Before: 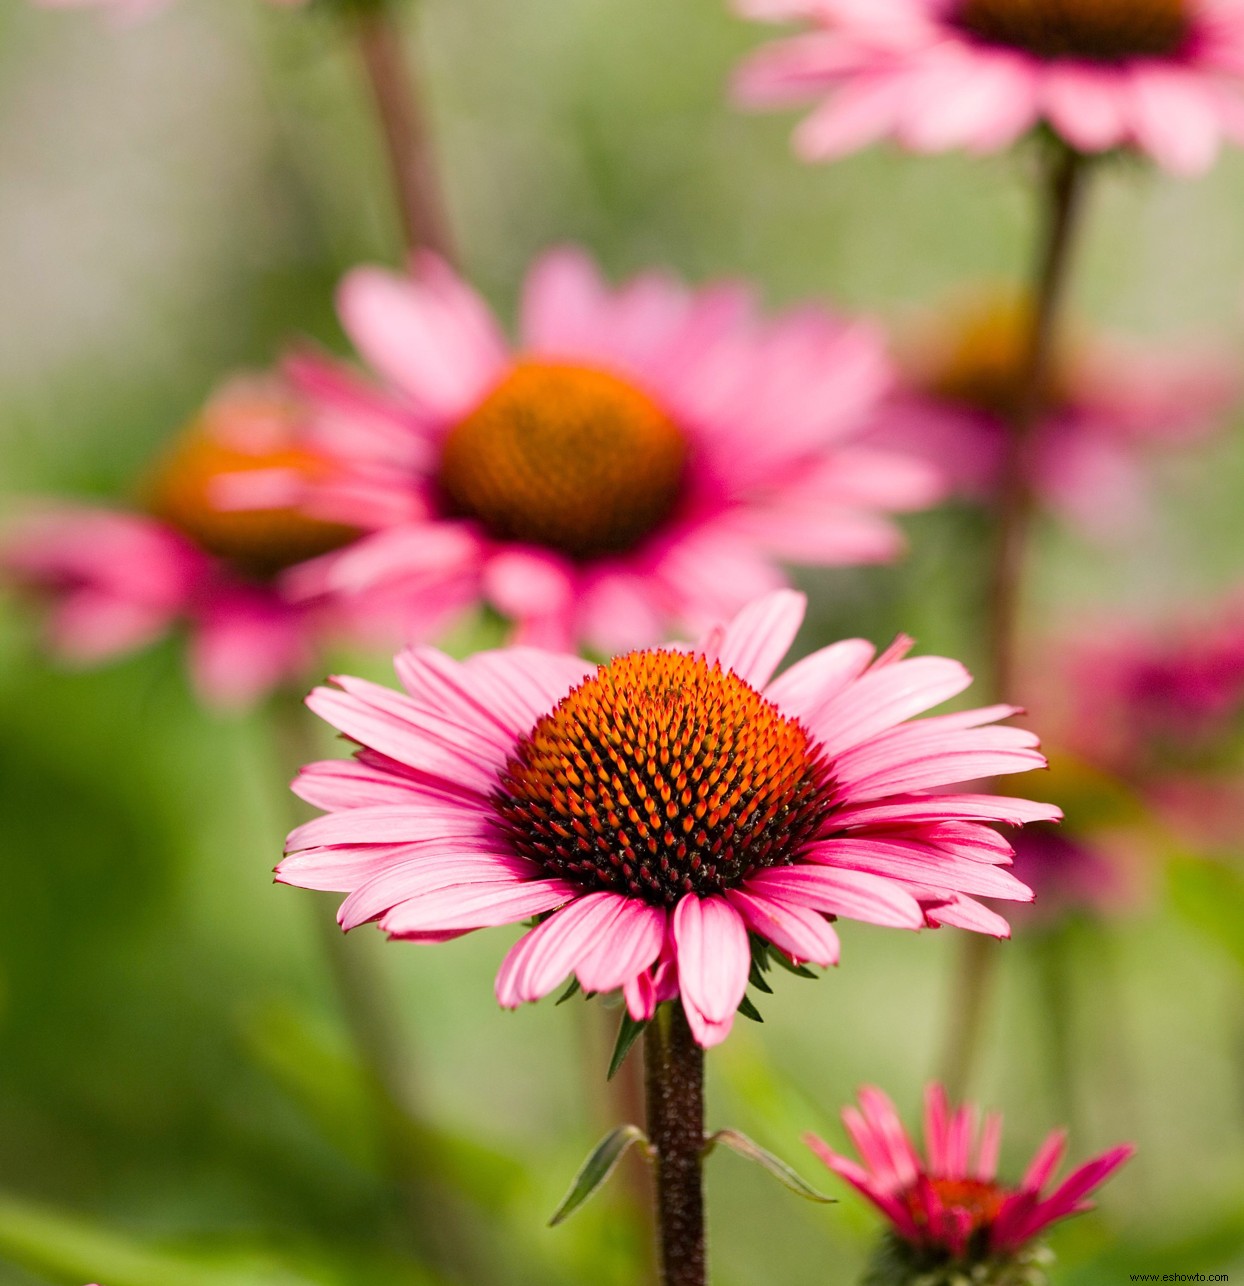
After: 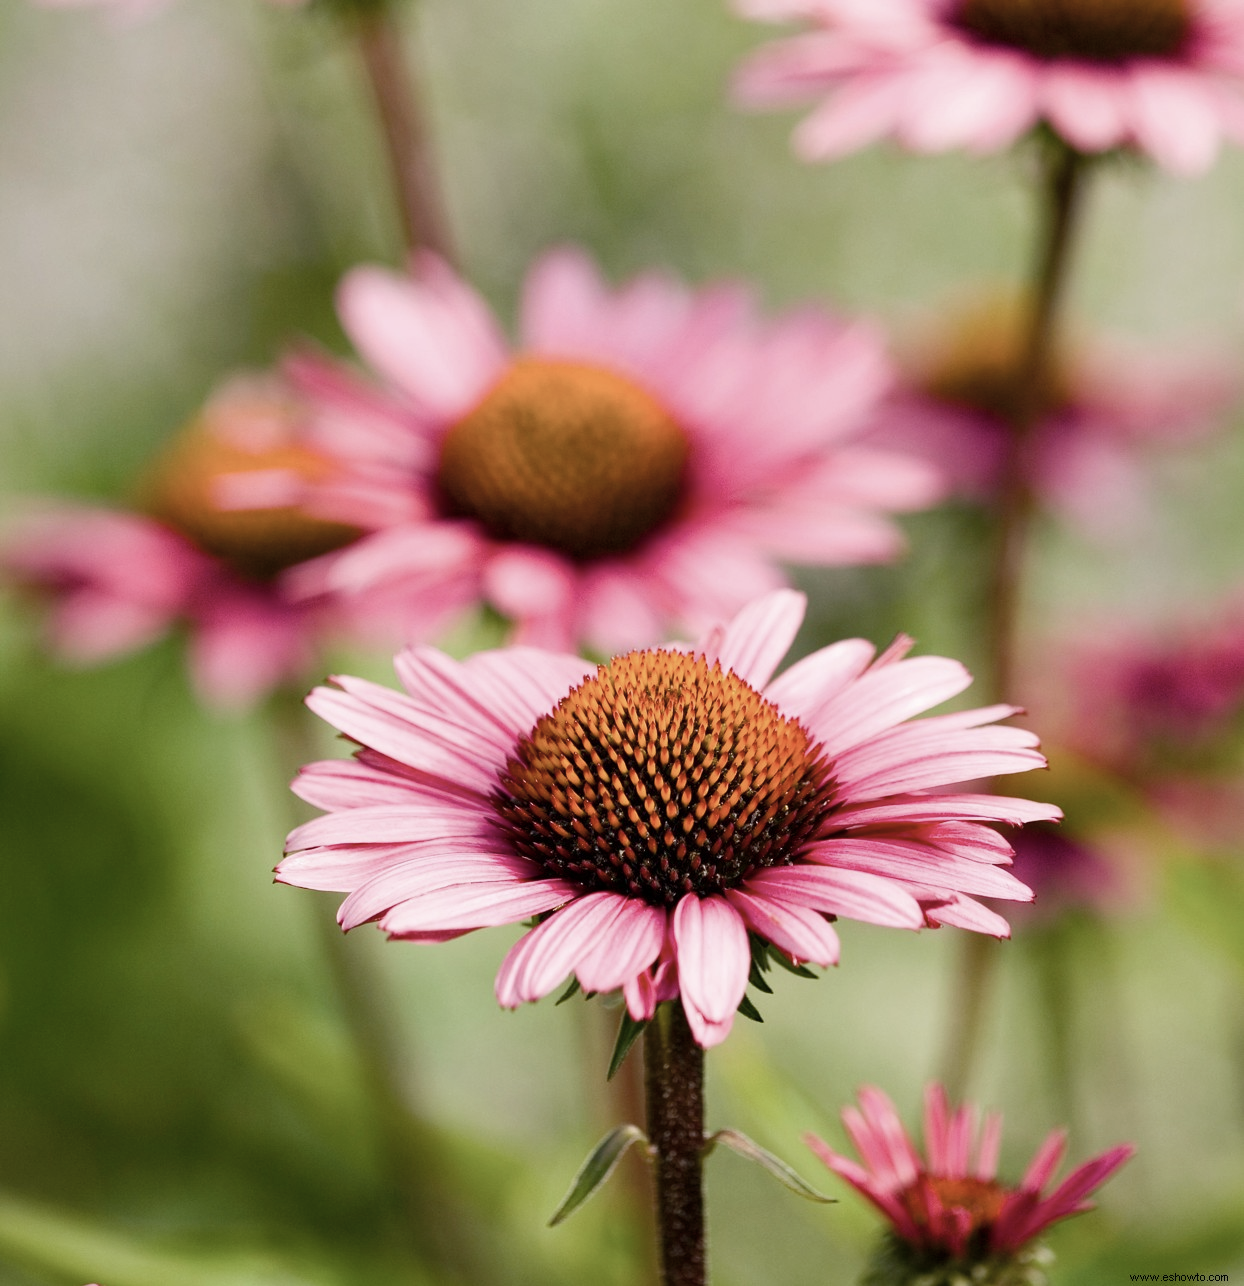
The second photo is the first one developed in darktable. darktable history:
contrast brightness saturation: contrast 0.1, saturation -0.36
color balance rgb: perceptual saturation grading › global saturation 20%, perceptual saturation grading › highlights -25%, perceptual saturation grading › shadows 25%
